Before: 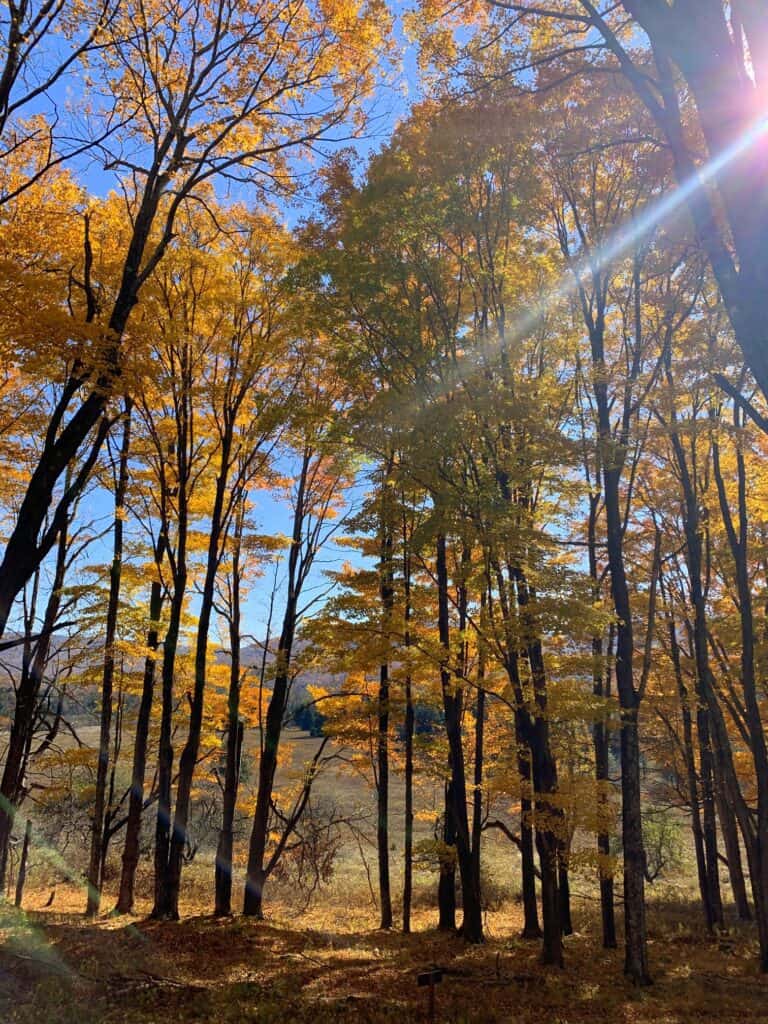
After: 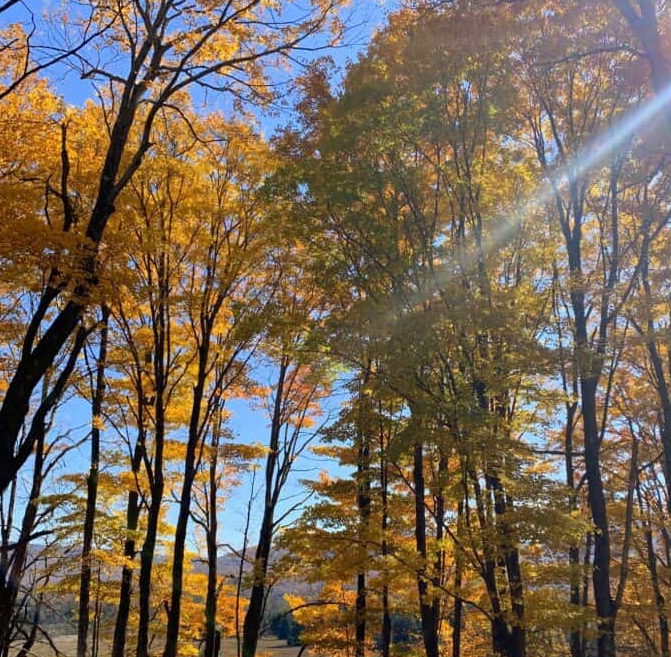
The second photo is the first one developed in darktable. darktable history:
crop: left 2.998%, top 8.943%, right 9.622%, bottom 26.832%
